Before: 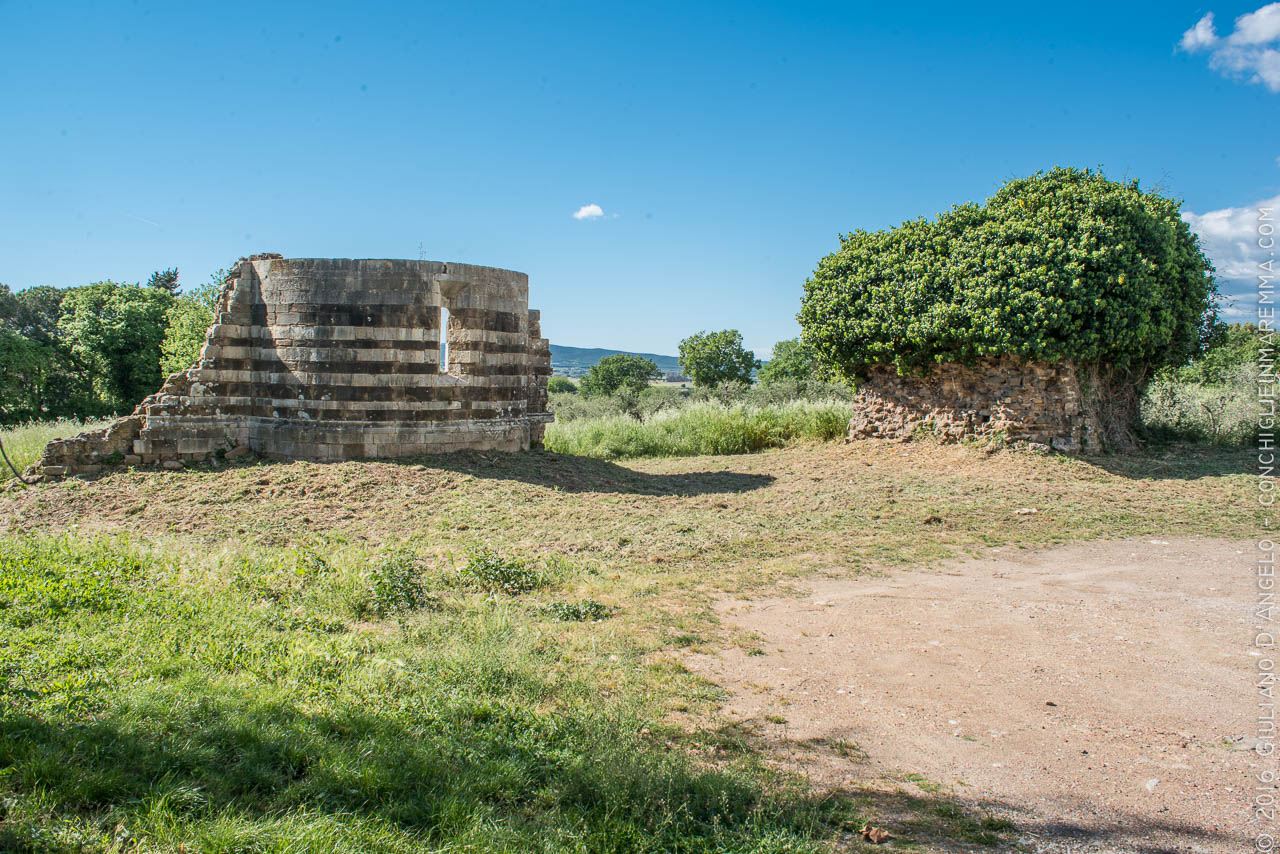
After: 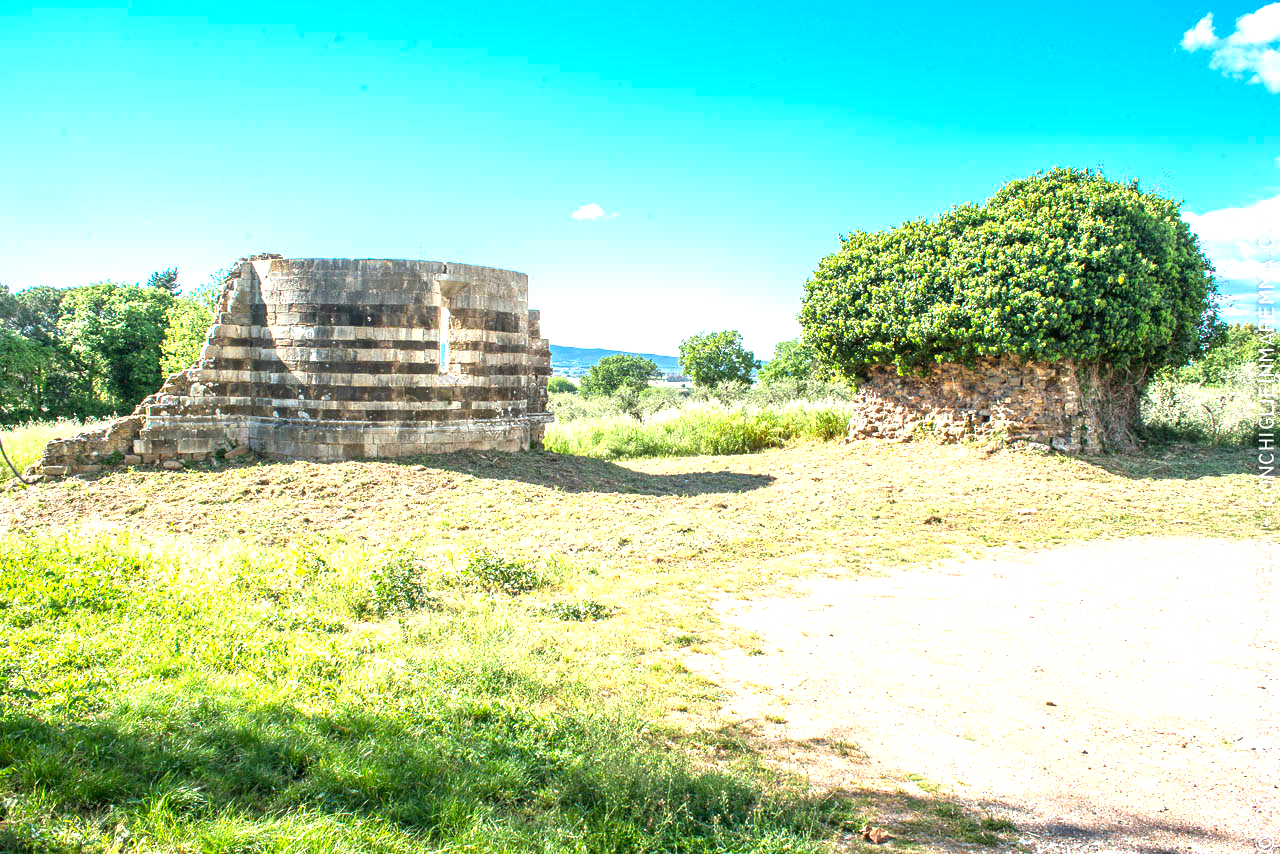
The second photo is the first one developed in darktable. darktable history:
exposure: black level correction 0, exposure 1.1 EV, compensate exposure bias true, compensate highlight preservation false
contrast brightness saturation: saturation 0.18
